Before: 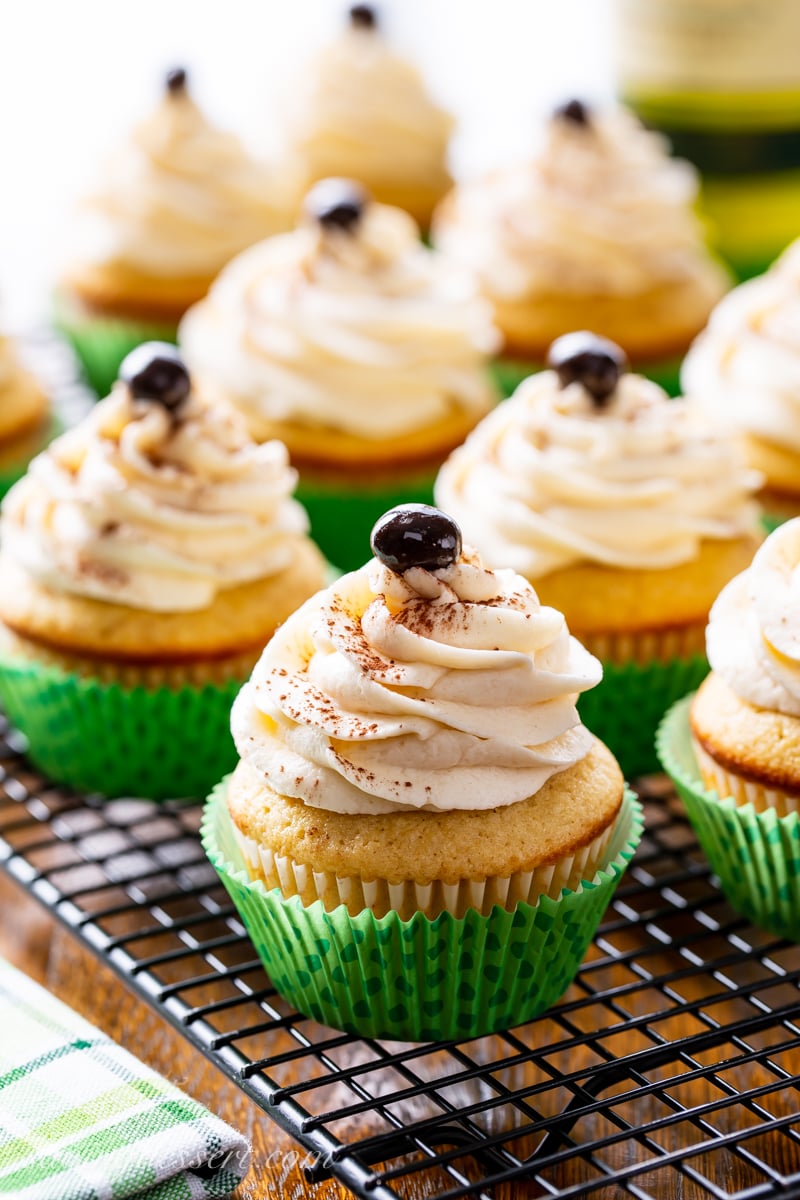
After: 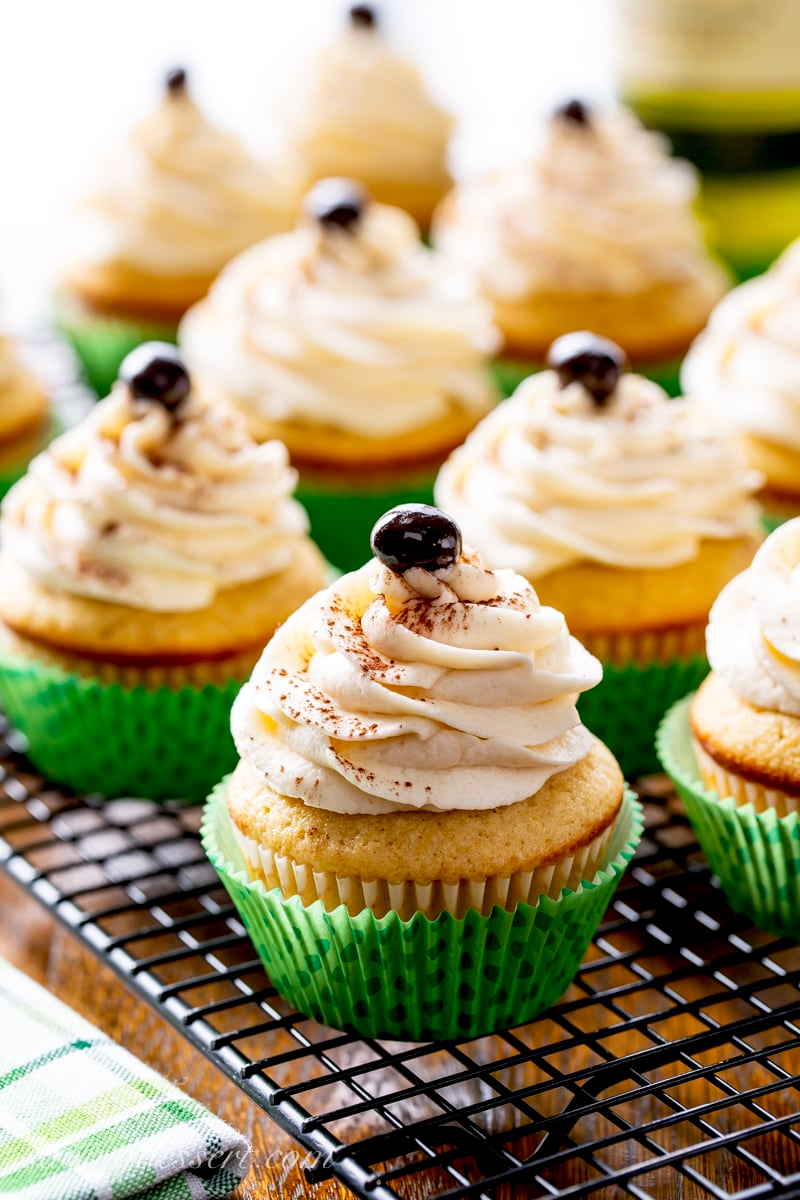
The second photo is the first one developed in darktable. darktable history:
exposure: black level correction 0.01, exposure 0.012 EV, compensate highlight preservation false
